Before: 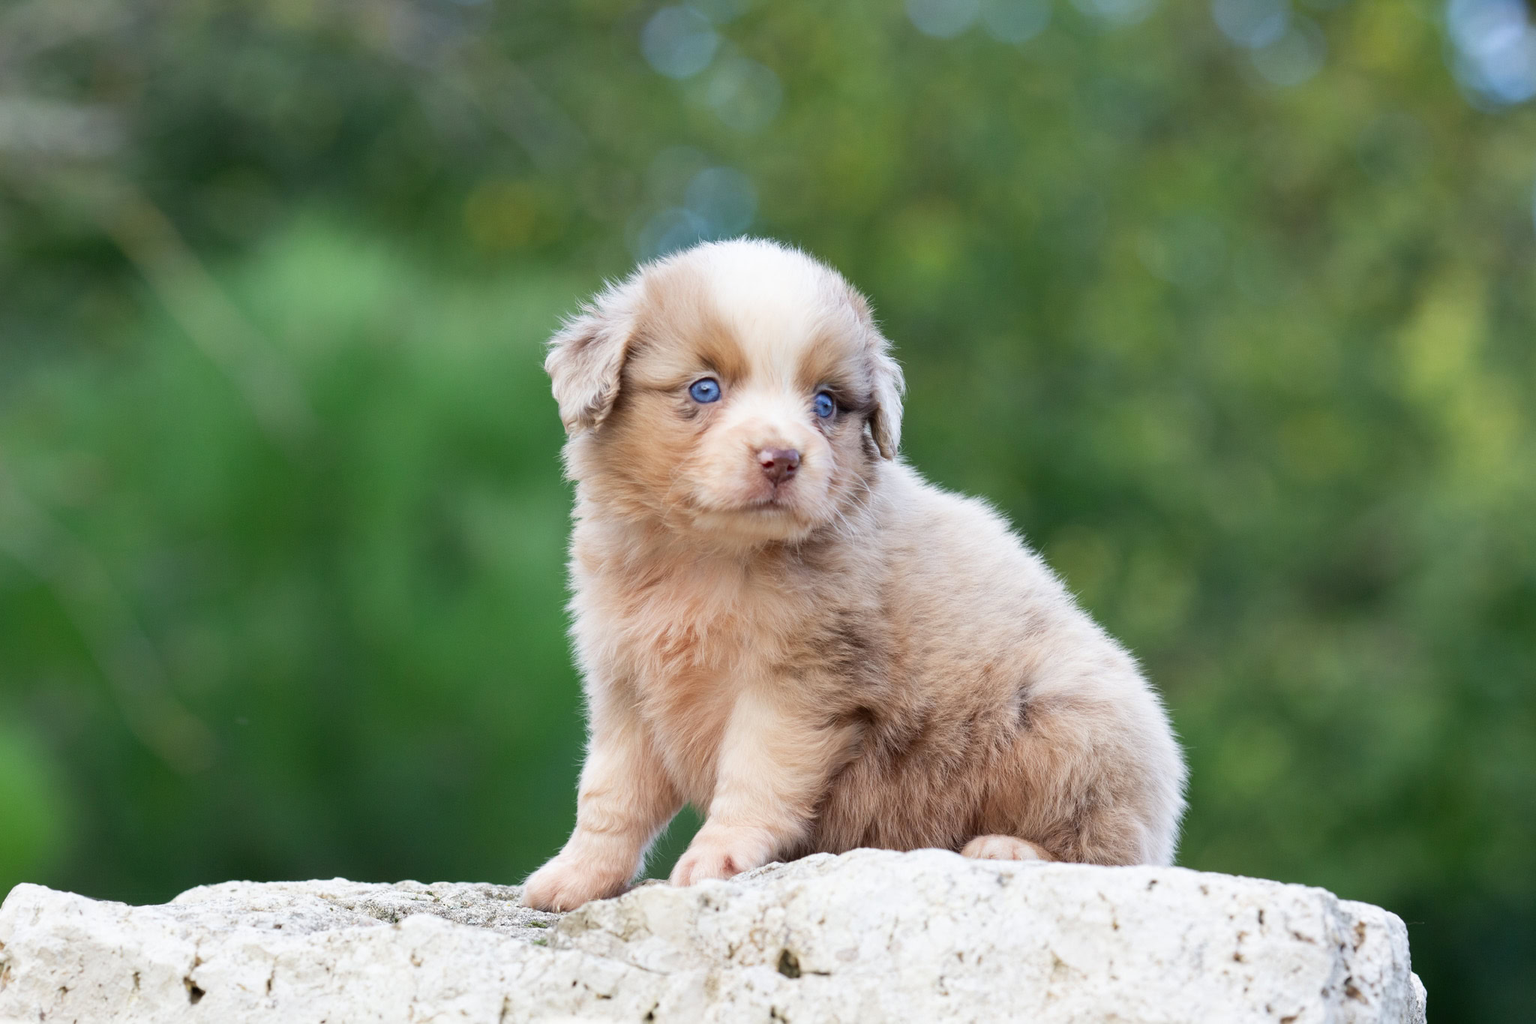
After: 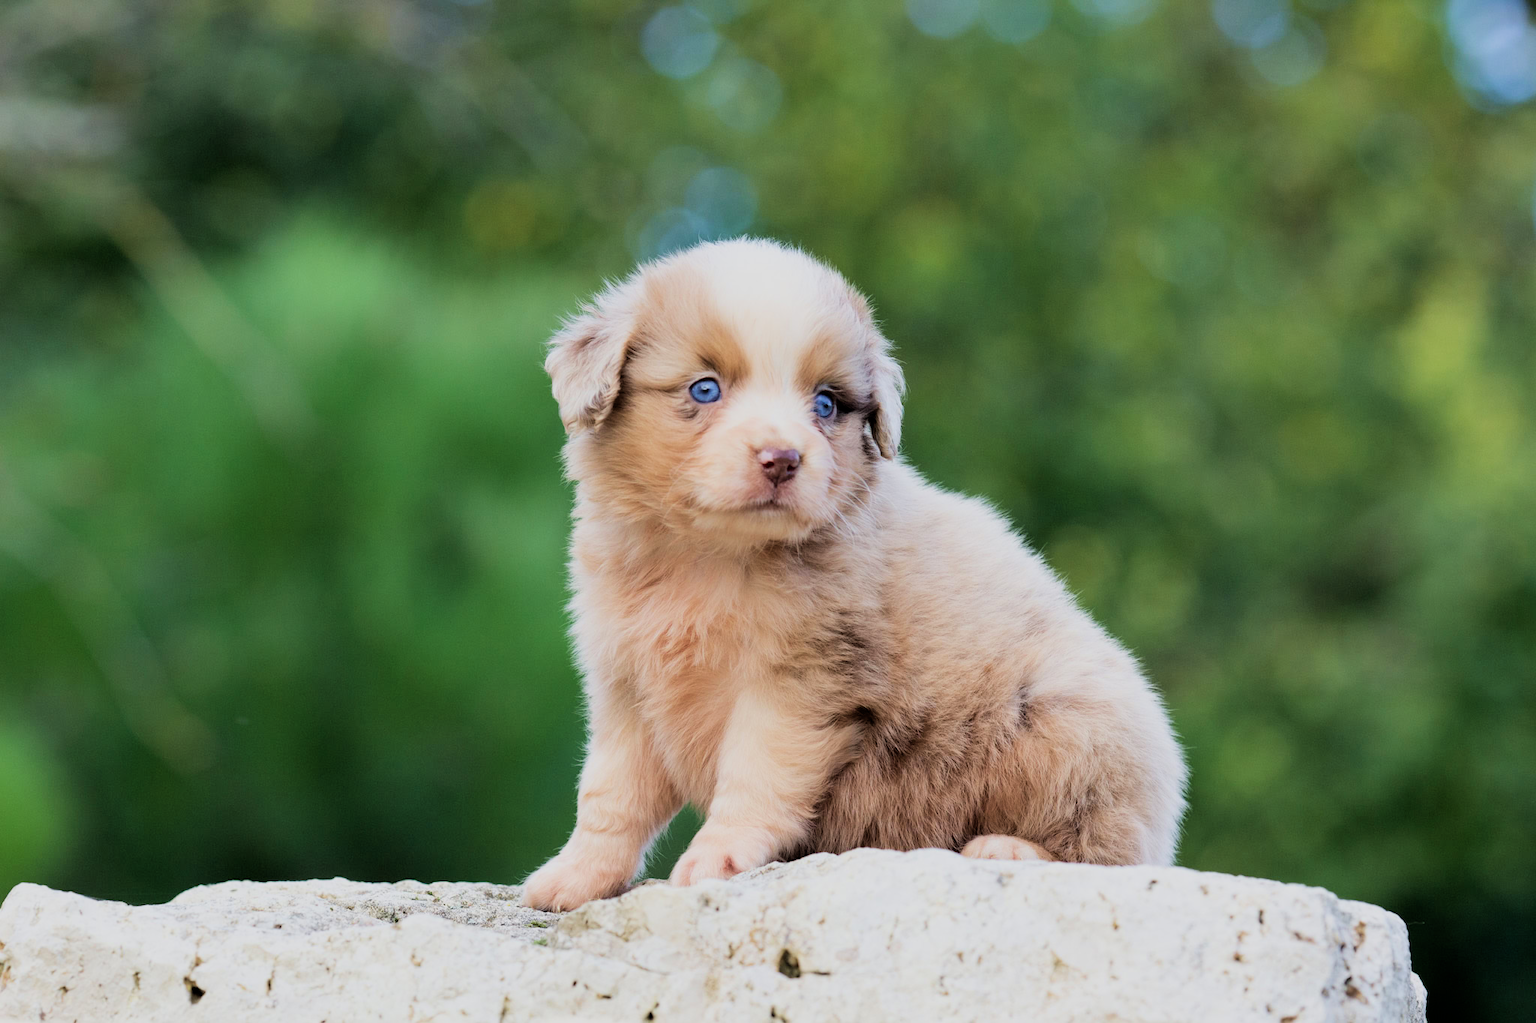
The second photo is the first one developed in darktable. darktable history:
velvia: on, module defaults
filmic rgb: black relative exposure -5.05 EV, white relative exposure 3.98 EV, hardness 2.88, contrast 1.202, iterations of high-quality reconstruction 0
